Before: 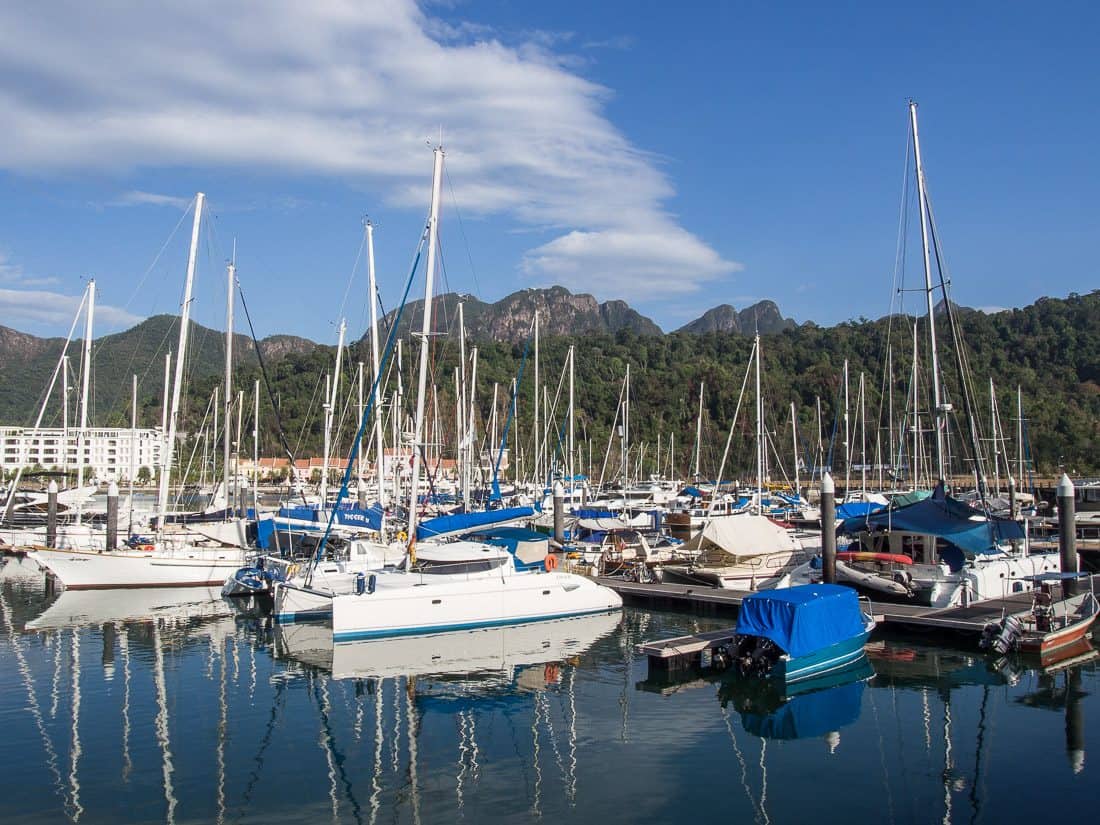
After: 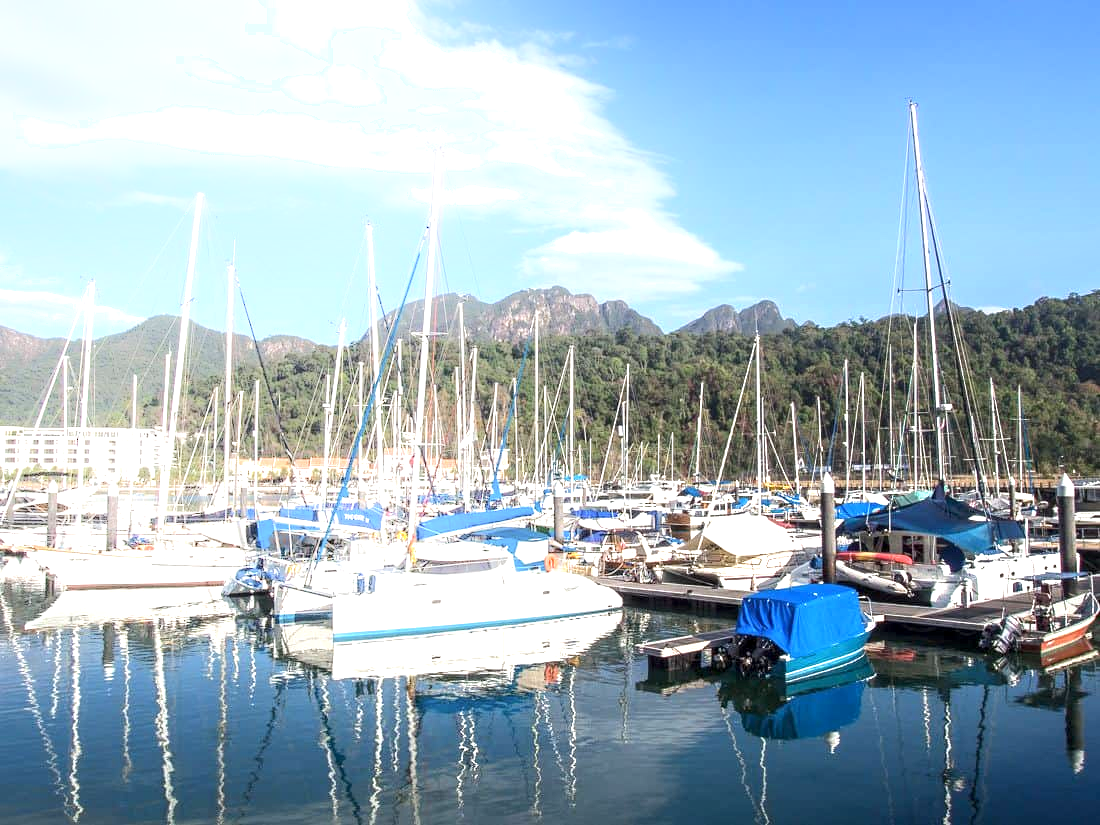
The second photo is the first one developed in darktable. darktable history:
shadows and highlights: shadows -41.07, highlights 63.22, soften with gaussian
exposure: exposure 1.159 EV, compensate exposure bias true, compensate highlight preservation false
local contrast: highlights 102%, shadows 100%, detail 119%, midtone range 0.2
